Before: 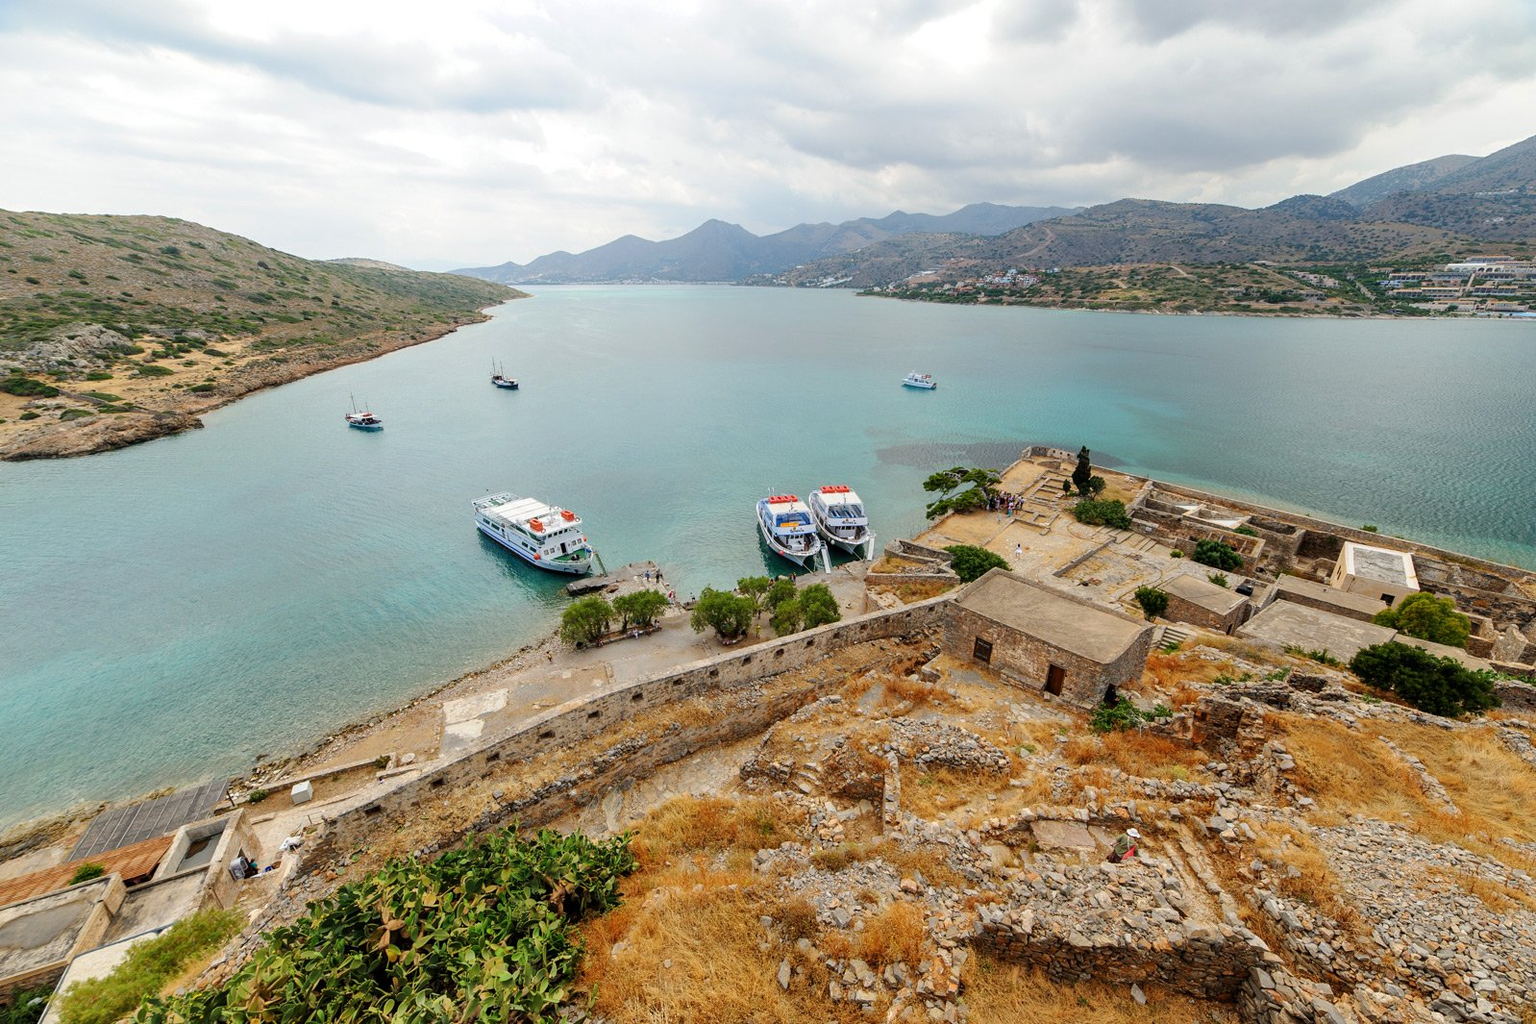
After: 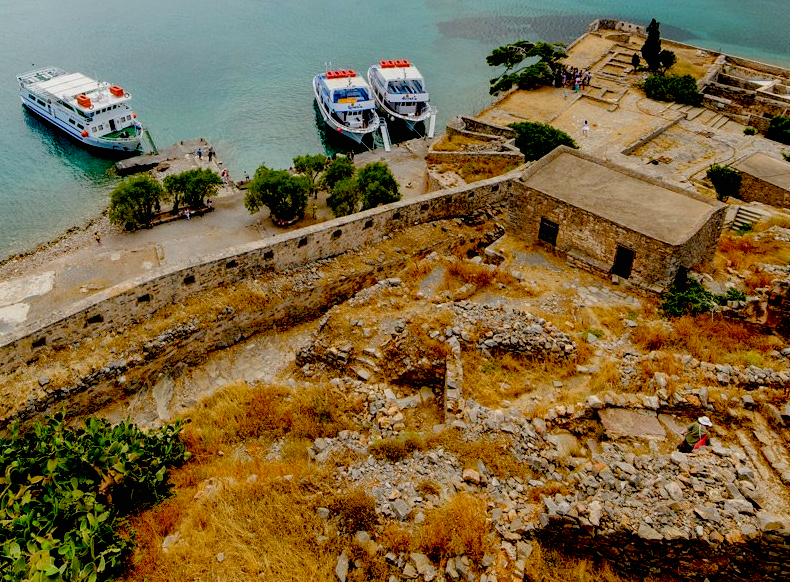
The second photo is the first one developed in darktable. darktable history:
local contrast: mode bilateral grid, contrast 100, coarseness 100, detail 94%, midtone range 0.2
color balance rgb: perceptual saturation grading › global saturation 20%, perceptual saturation grading › highlights -25%, perceptual saturation grading › shadows 25%
crop: left 29.672%, top 41.786%, right 20.851%, bottom 3.487%
exposure: black level correction 0.046, exposure -0.228 EV, compensate highlight preservation false
